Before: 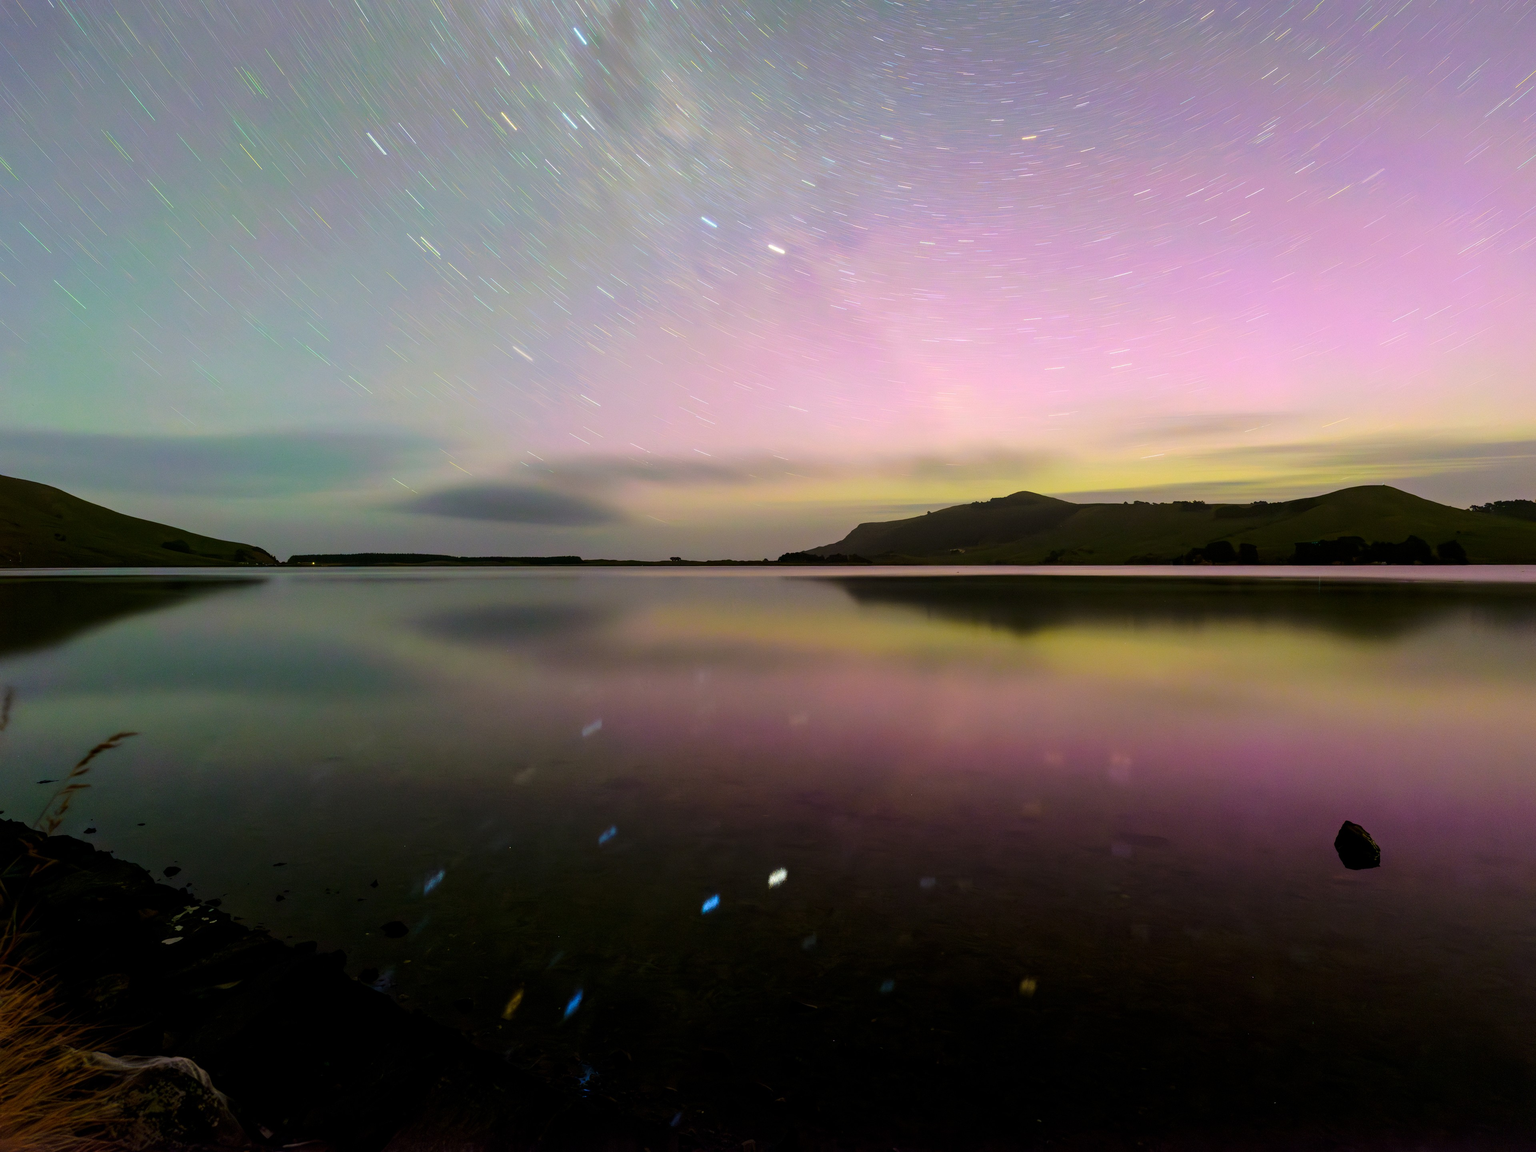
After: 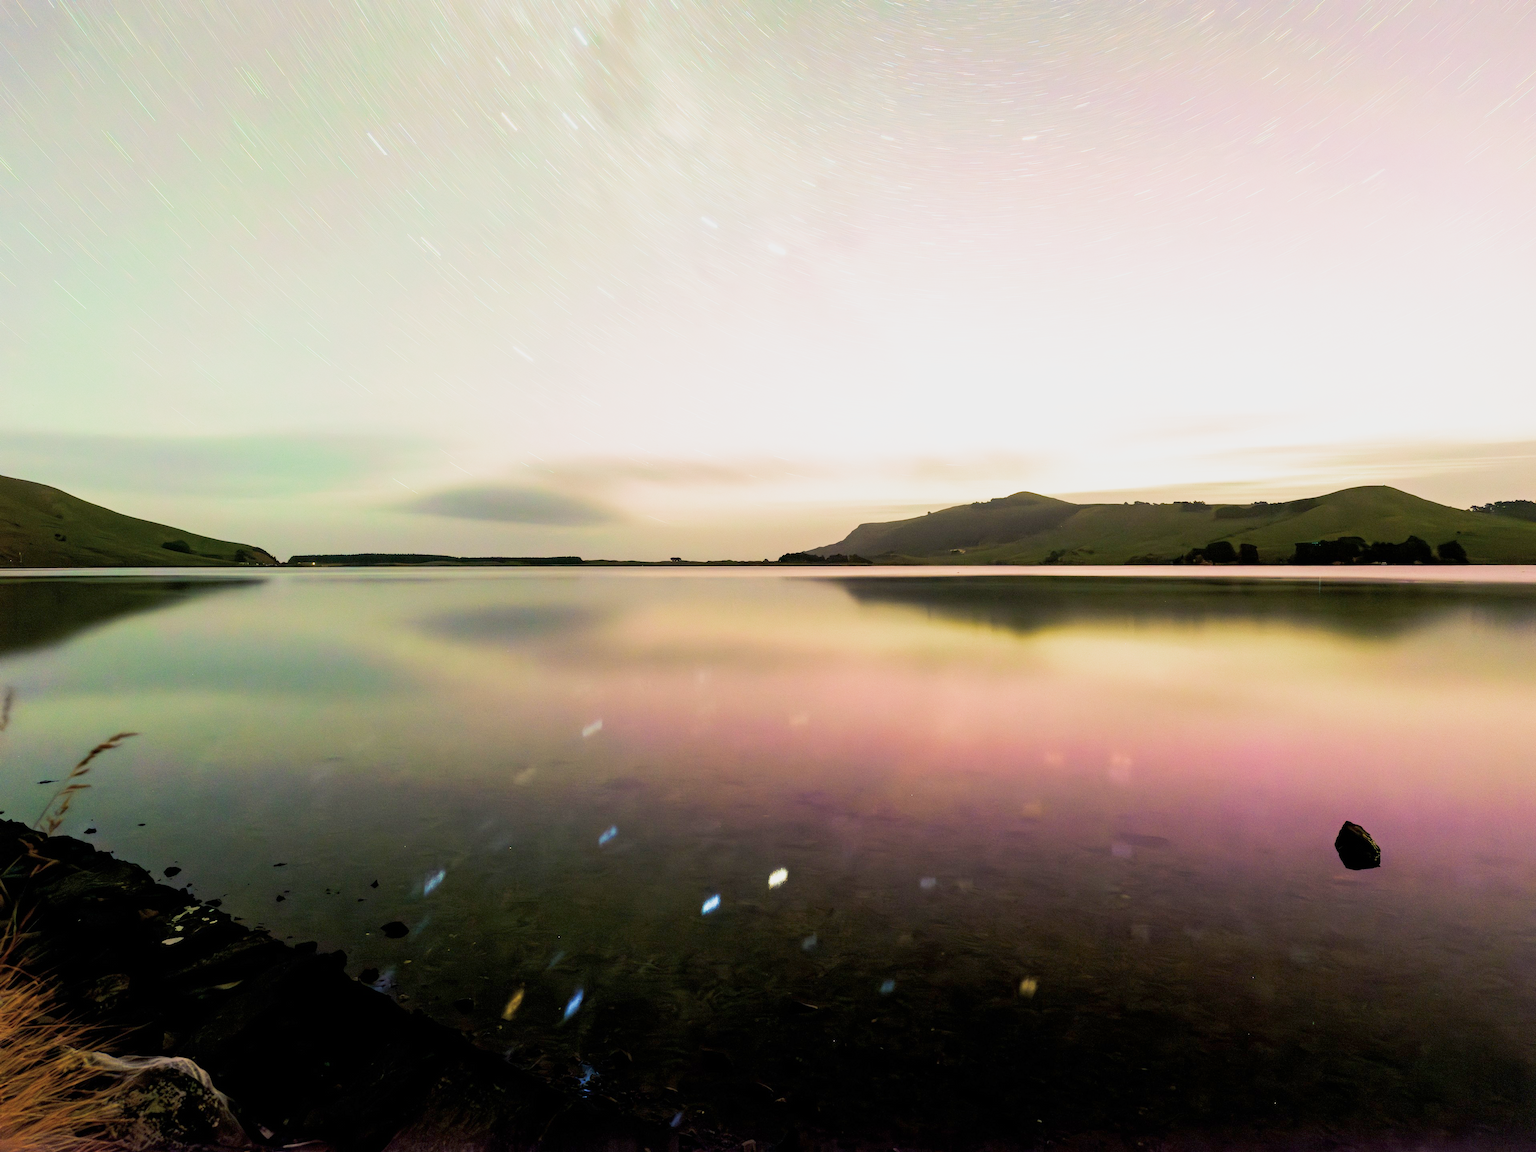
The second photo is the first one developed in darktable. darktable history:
exposure: exposure 2.04 EV, compensate highlight preservation false
filmic rgb: black relative exposure -13 EV, threshold 3 EV, target white luminance 85%, hardness 6.3, latitude 42.11%, contrast 0.858, shadows ↔ highlights balance 8.63%, color science v4 (2020), enable highlight reconstruction true
color balance rgb: shadows lift › chroma 2%, shadows lift › hue 263°, highlights gain › chroma 8%, highlights gain › hue 84°, linear chroma grading › global chroma -15%, saturation formula JzAzBz (2021)
